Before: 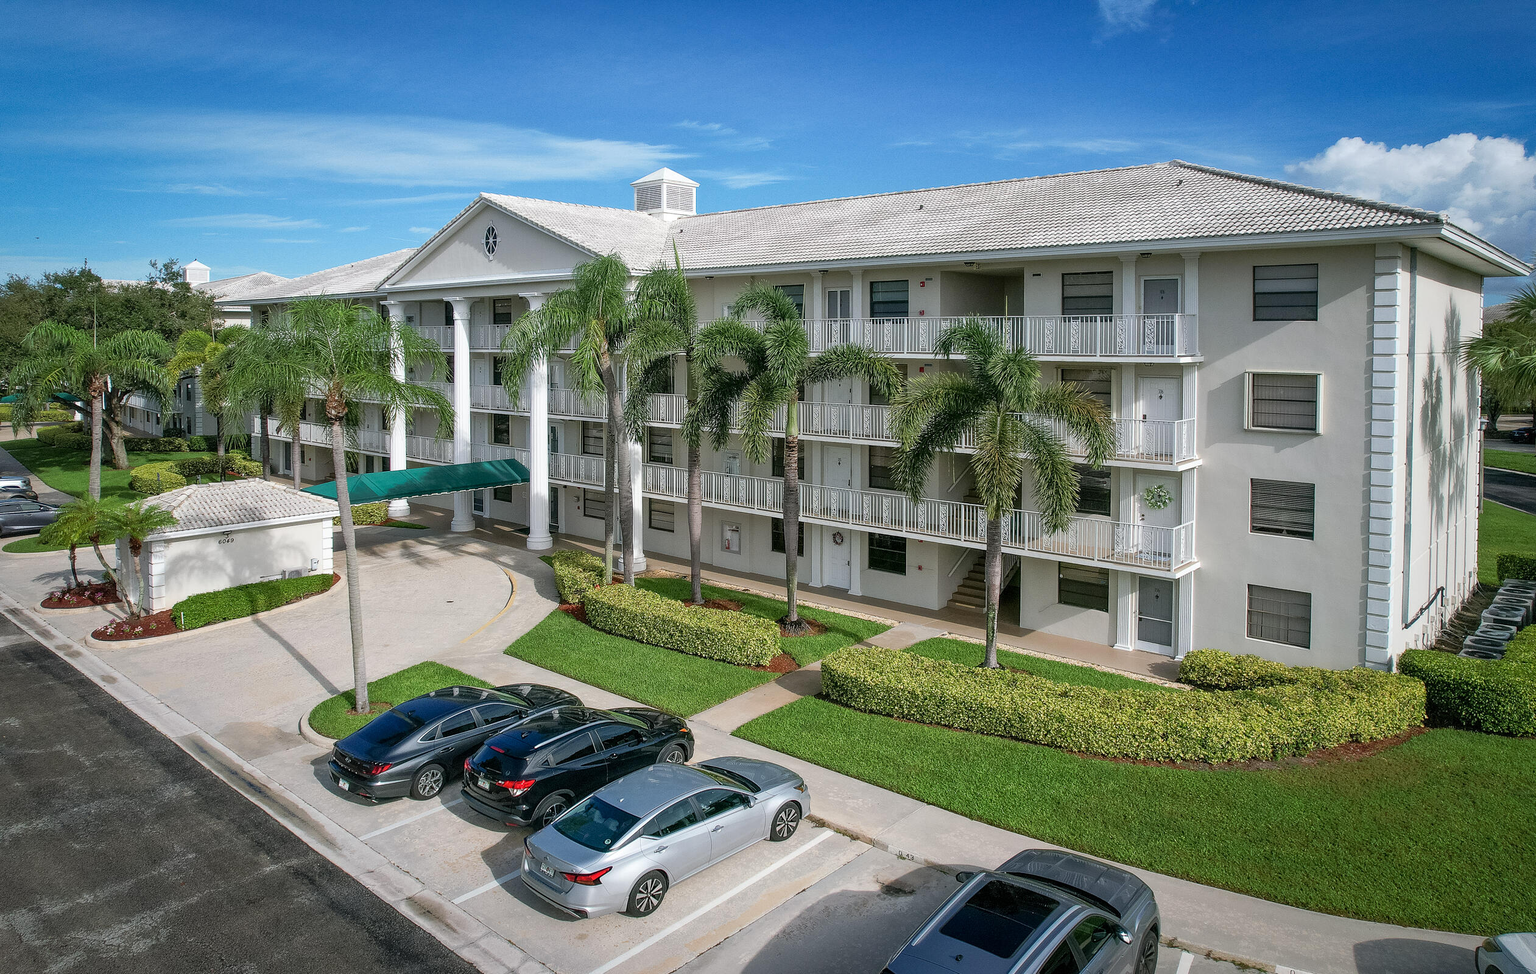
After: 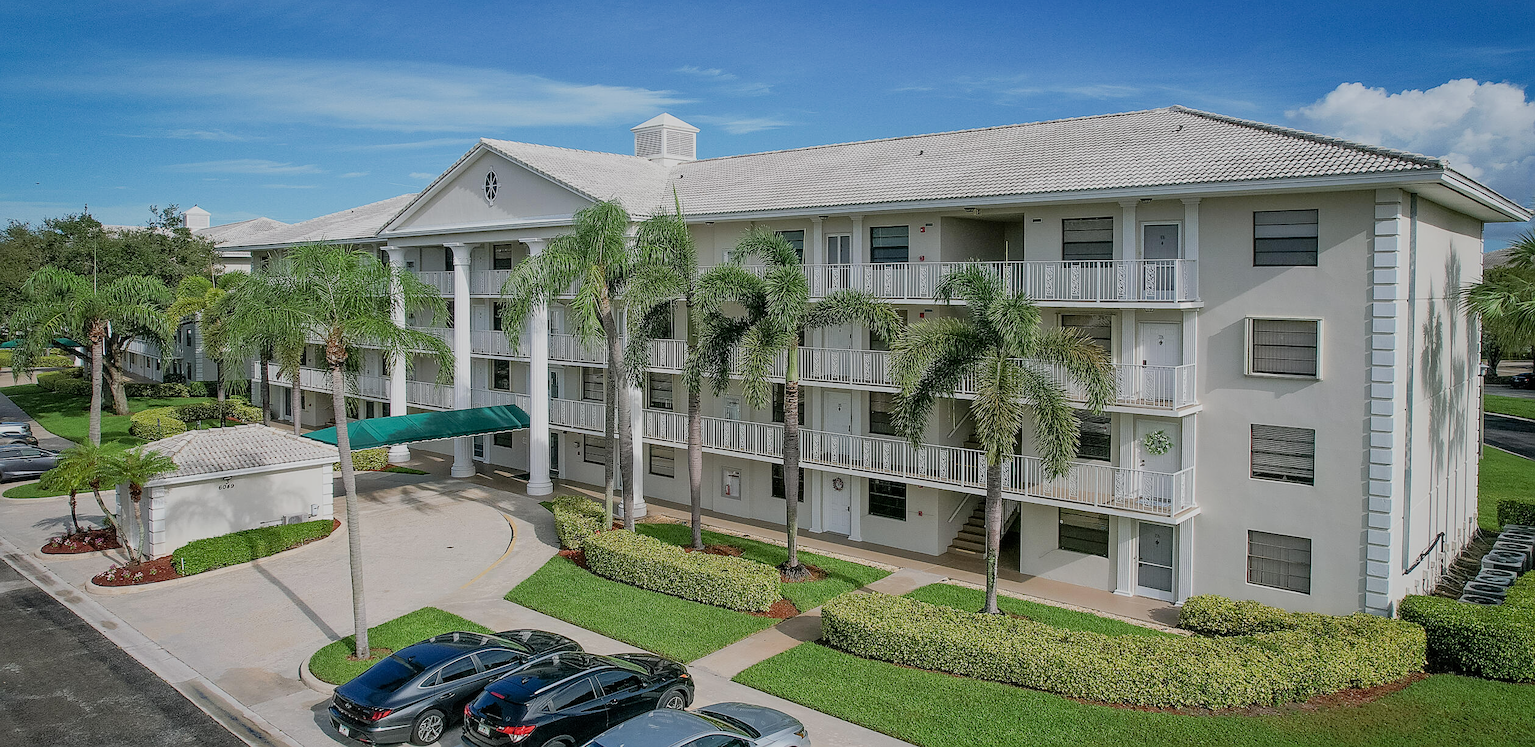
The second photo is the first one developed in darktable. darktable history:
sharpen: radius 1.967
filmic rgb: black relative exposure -13 EV, threshold 3 EV, target white luminance 85%, hardness 6.3, latitude 42.11%, contrast 0.858, shadows ↔ highlights balance 8.63%, color science v4 (2020), enable highlight reconstruction true
crop: top 5.667%, bottom 17.637%
